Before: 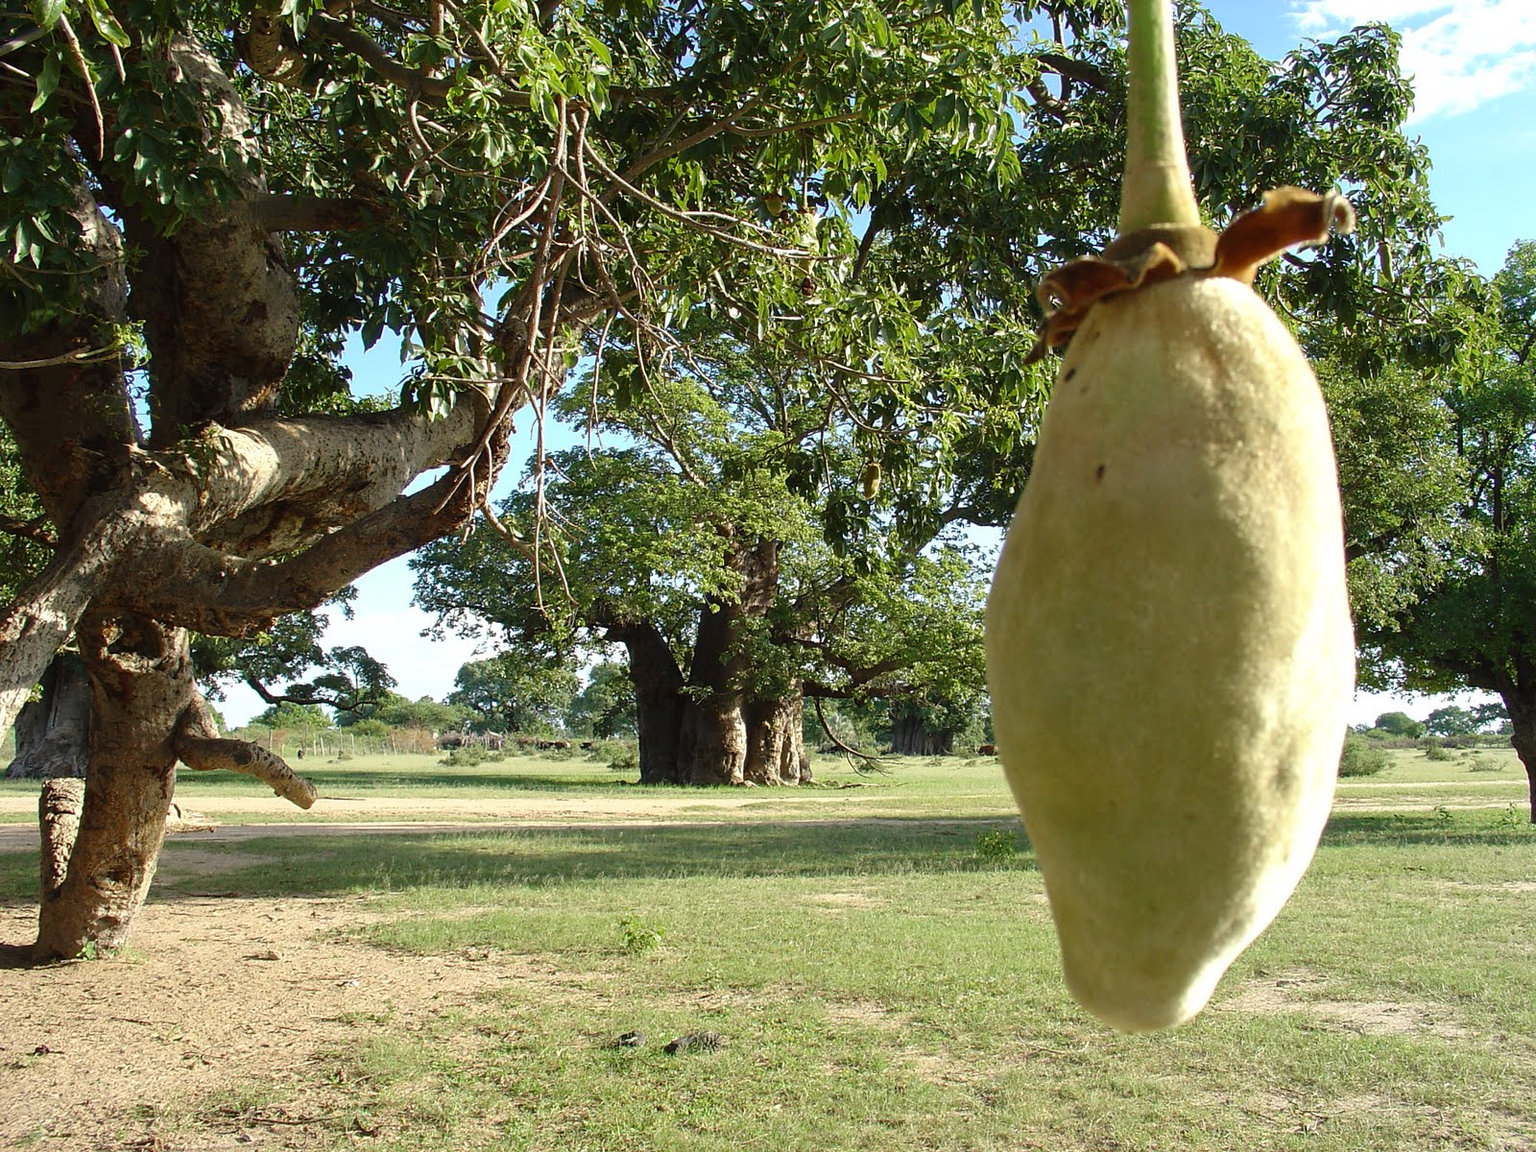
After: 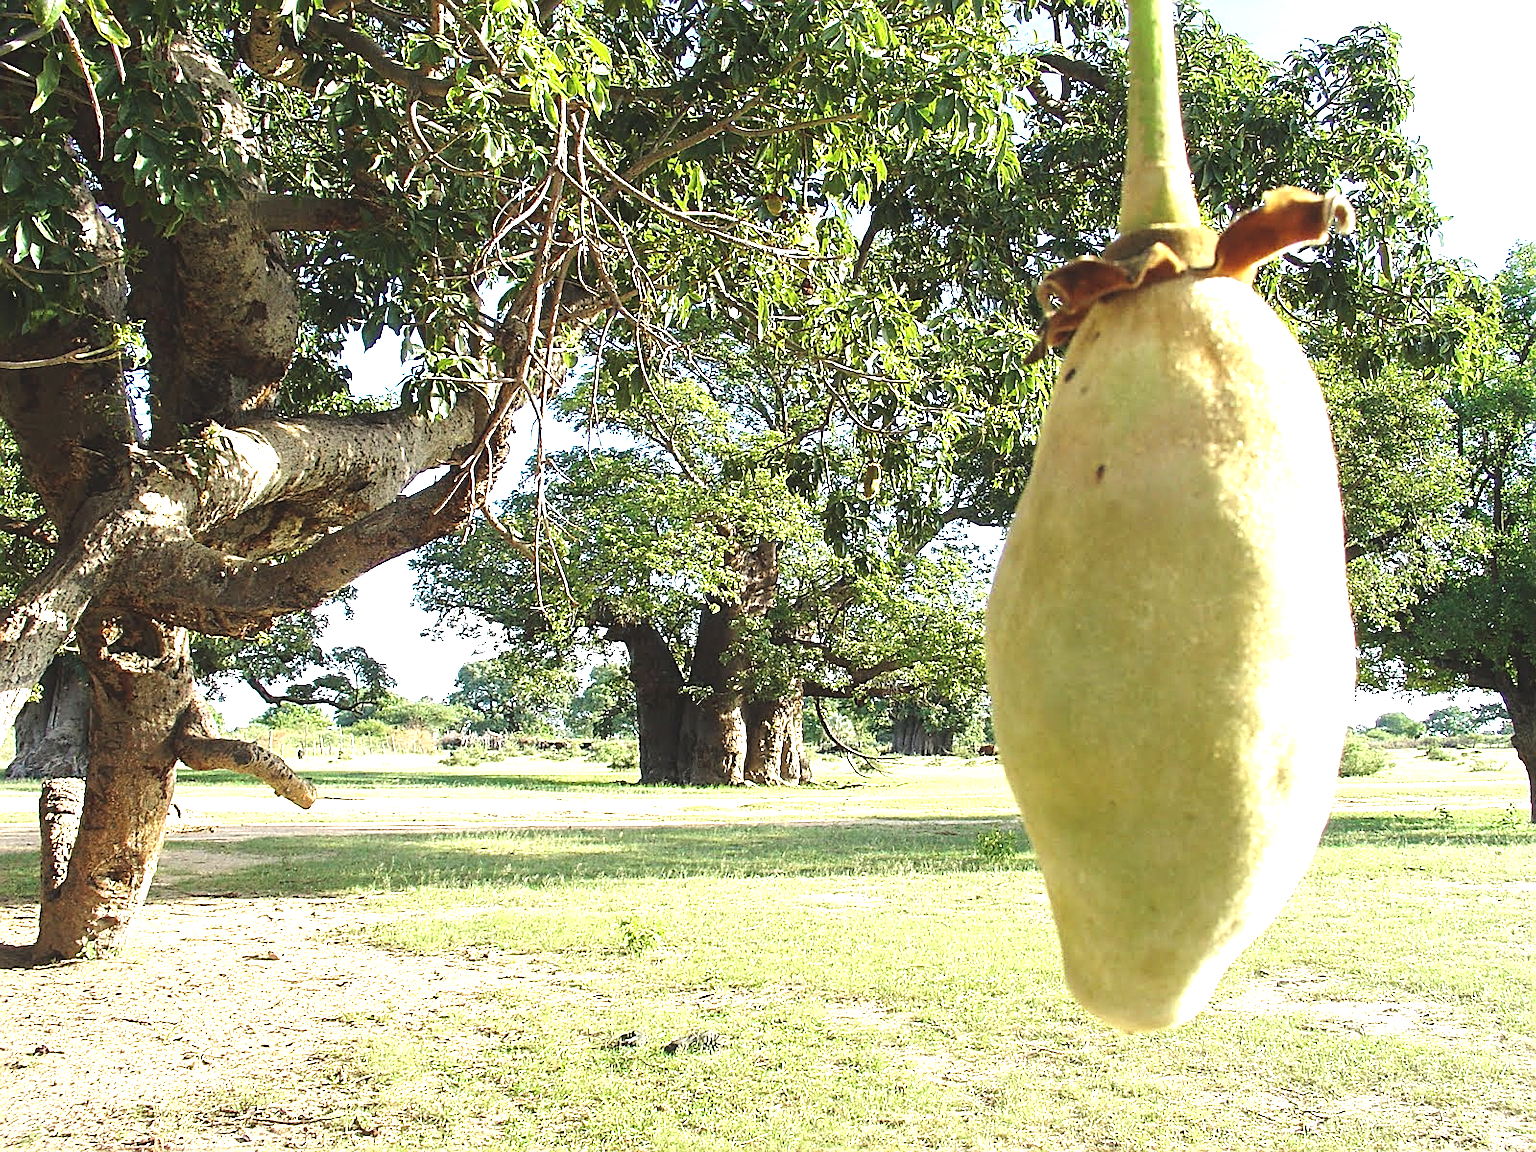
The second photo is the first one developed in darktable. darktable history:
sharpen: on, module defaults
exposure: black level correction -0.006, exposure 1 EV, compensate highlight preservation false
tone equalizer: -8 EV -0.381 EV, -7 EV -0.396 EV, -6 EV -0.367 EV, -5 EV -0.229 EV, -3 EV 0.214 EV, -2 EV 0.349 EV, -1 EV 0.389 EV, +0 EV 0.416 EV
